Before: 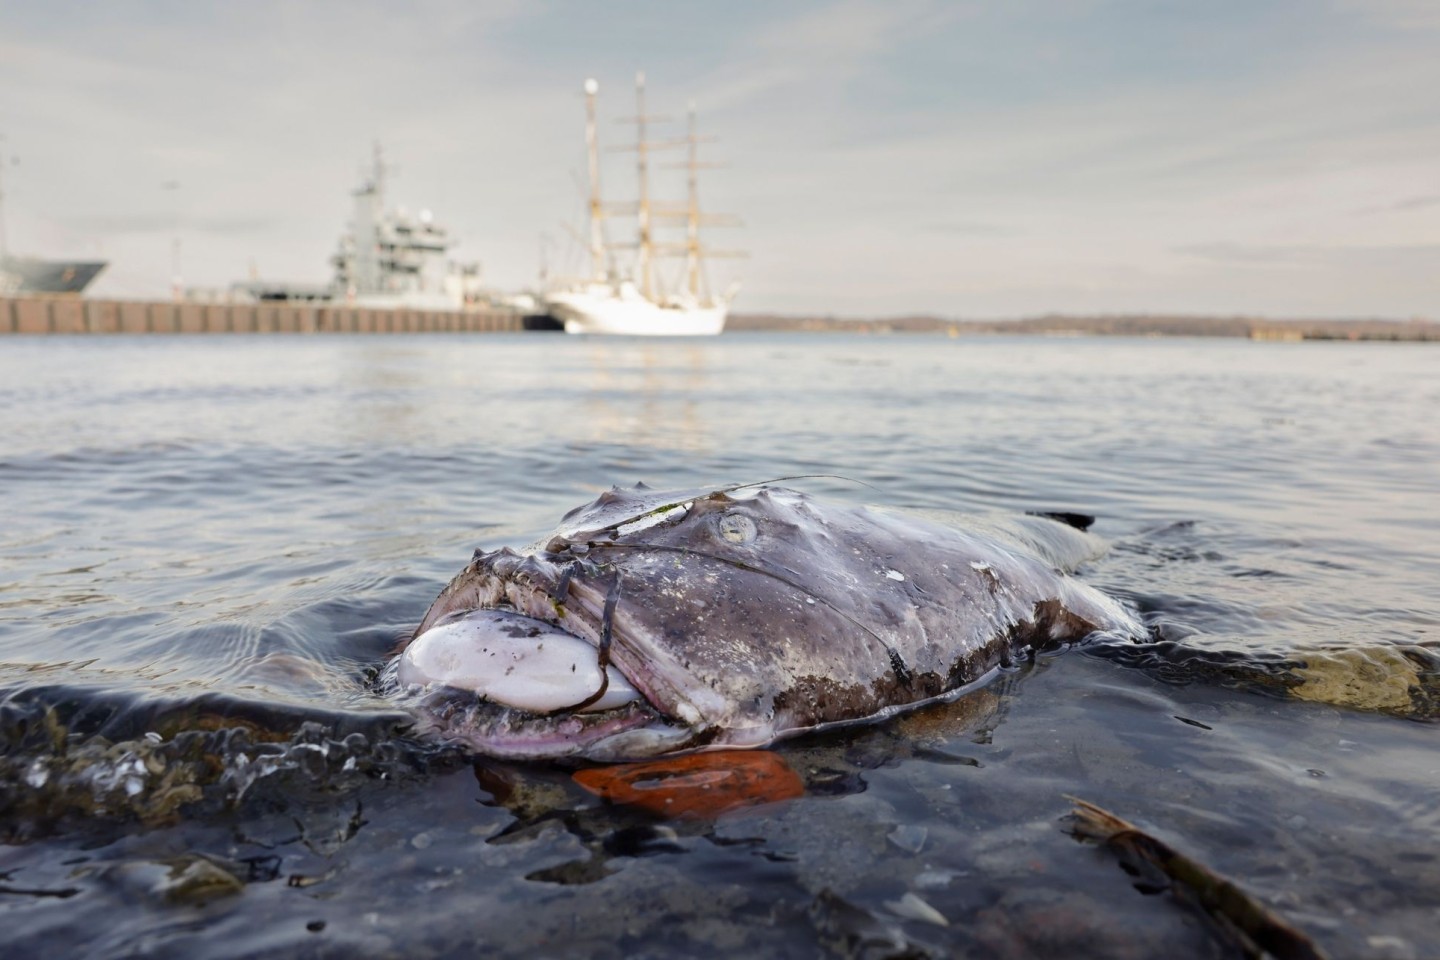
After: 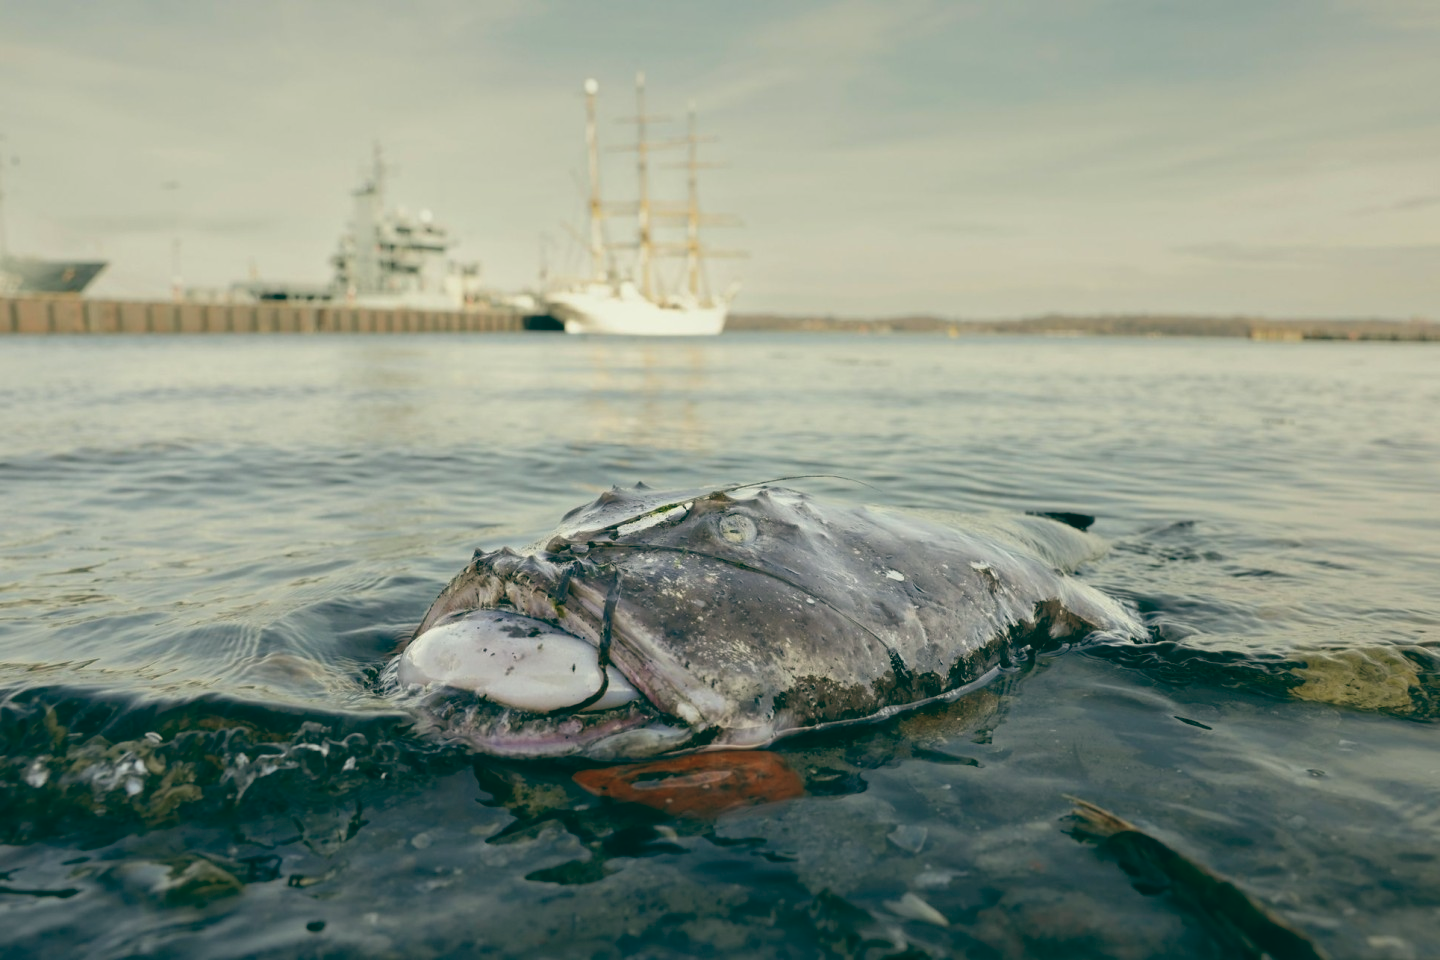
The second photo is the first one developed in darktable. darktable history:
color balance: lift [1.005, 0.99, 1.007, 1.01], gamma [1, 1.034, 1.032, 0.966], gain [0.873, 1.055, 1.067, 0.933]
